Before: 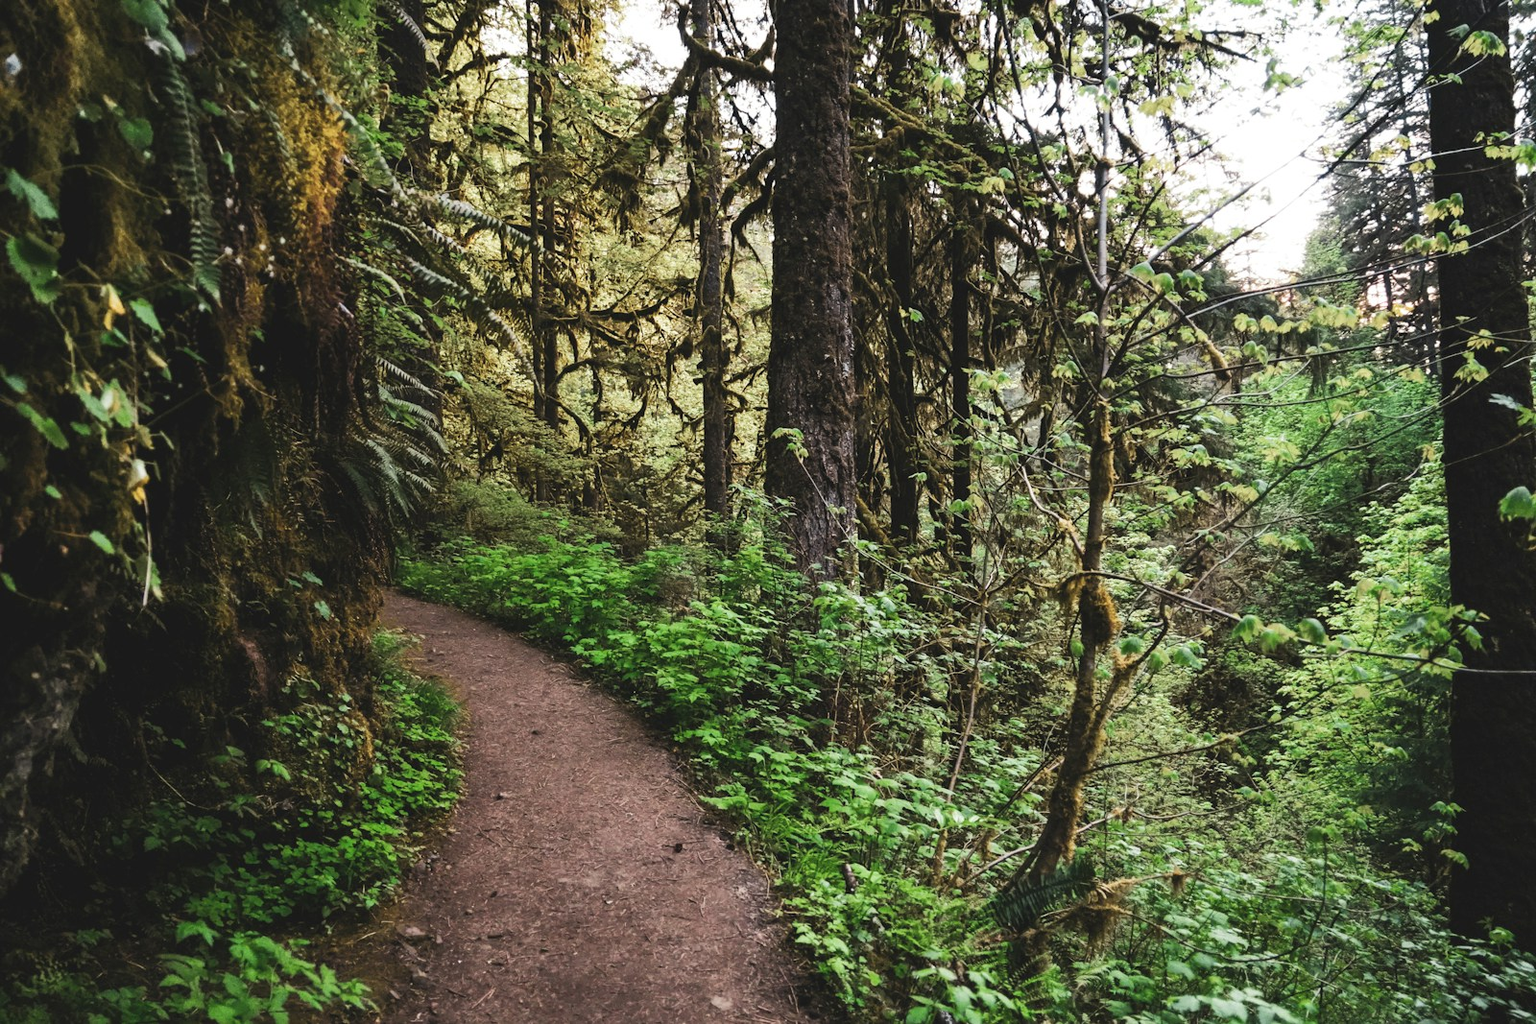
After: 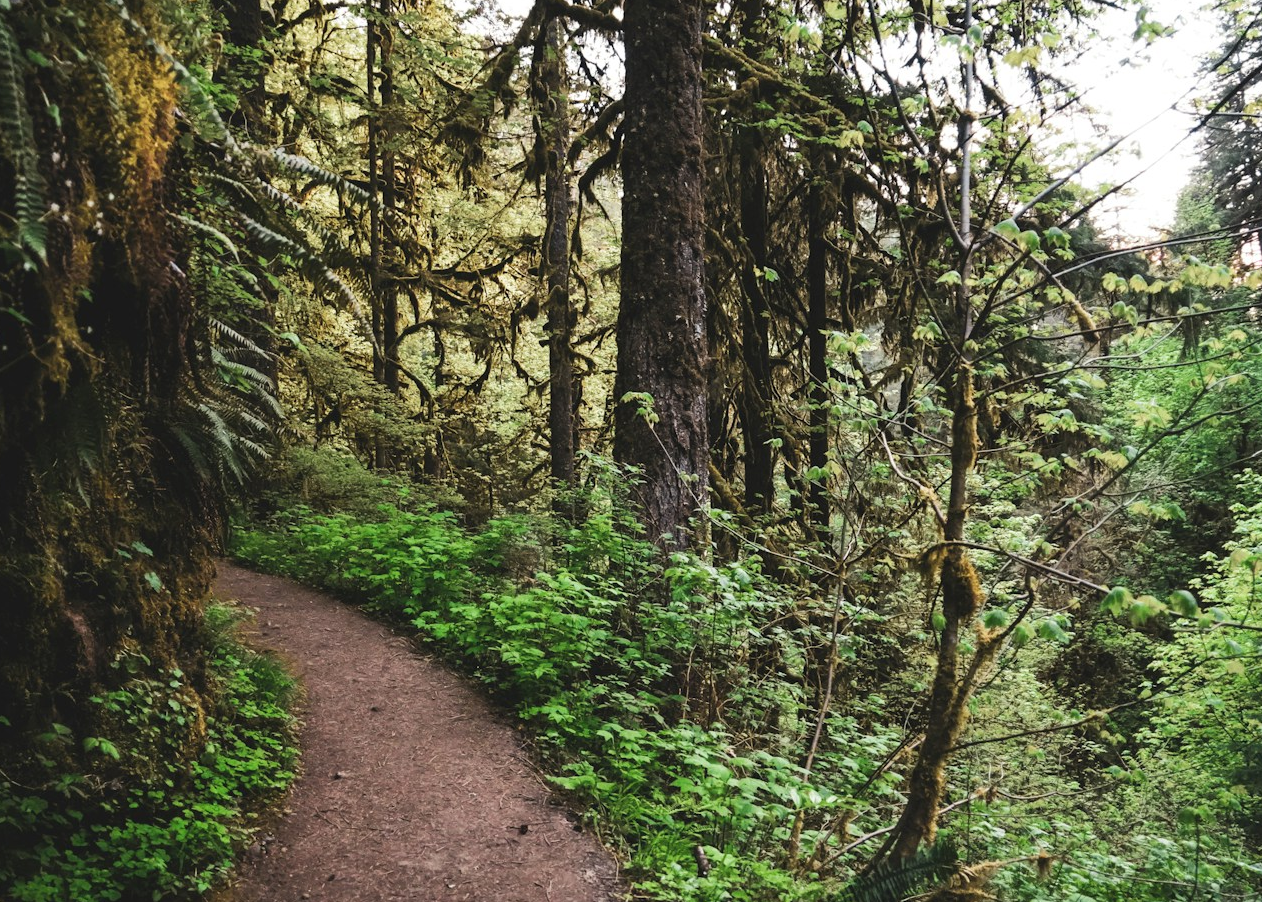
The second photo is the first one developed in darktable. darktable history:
crop: left 11.49%, top 5.101%, right 9.604%, bottom 10.341%
